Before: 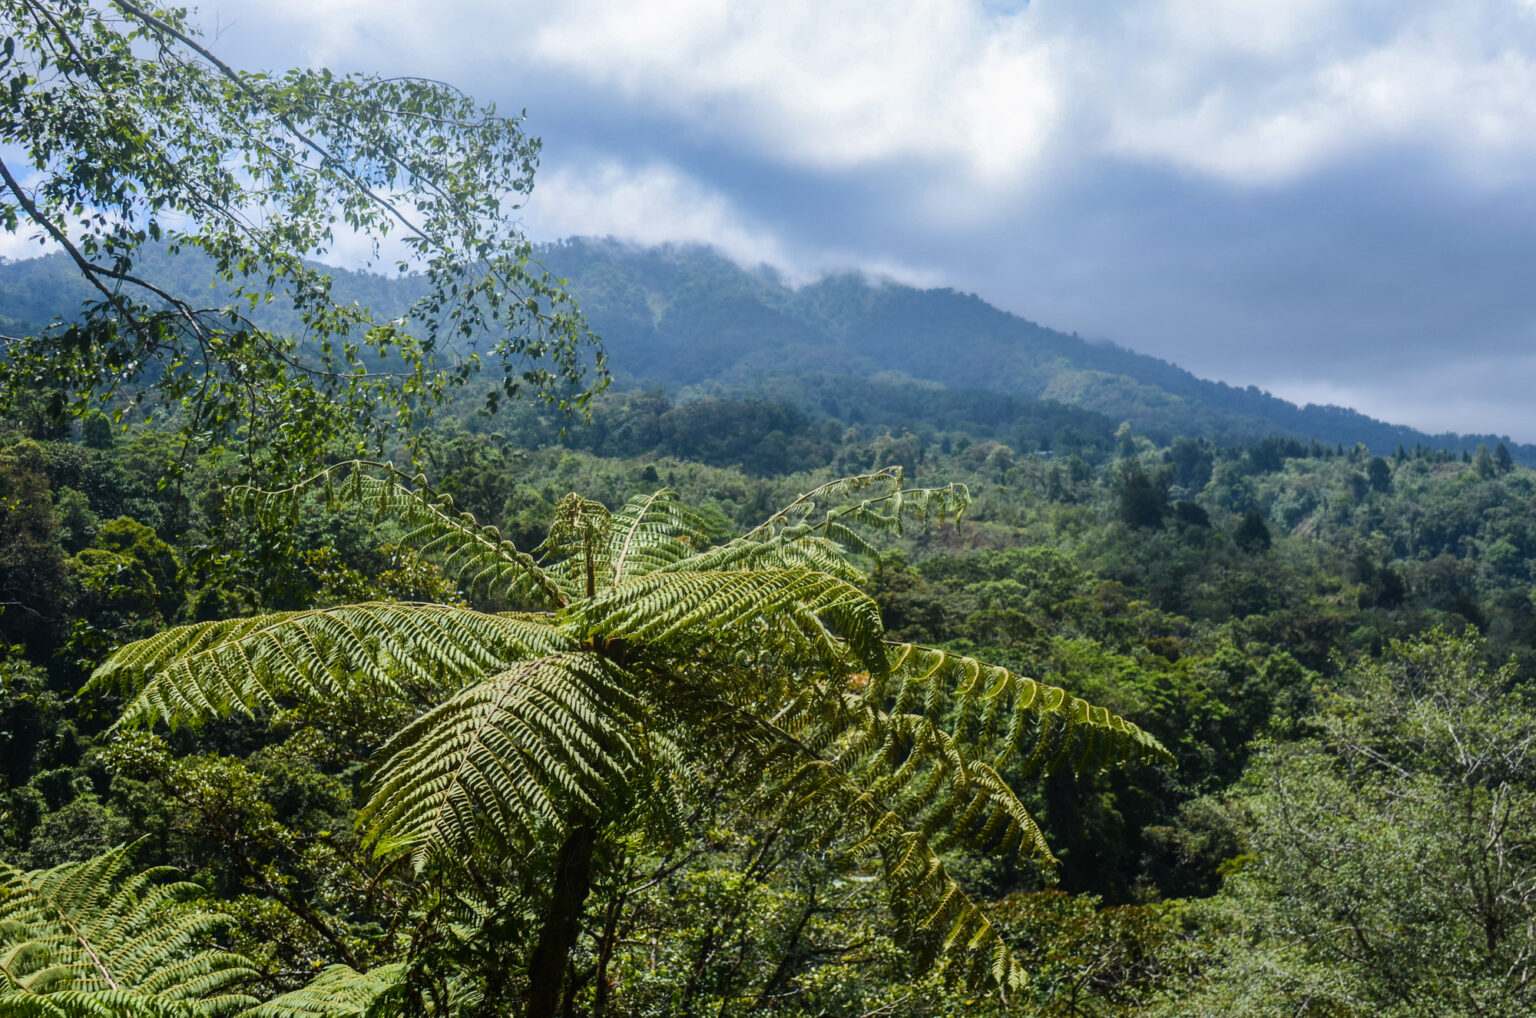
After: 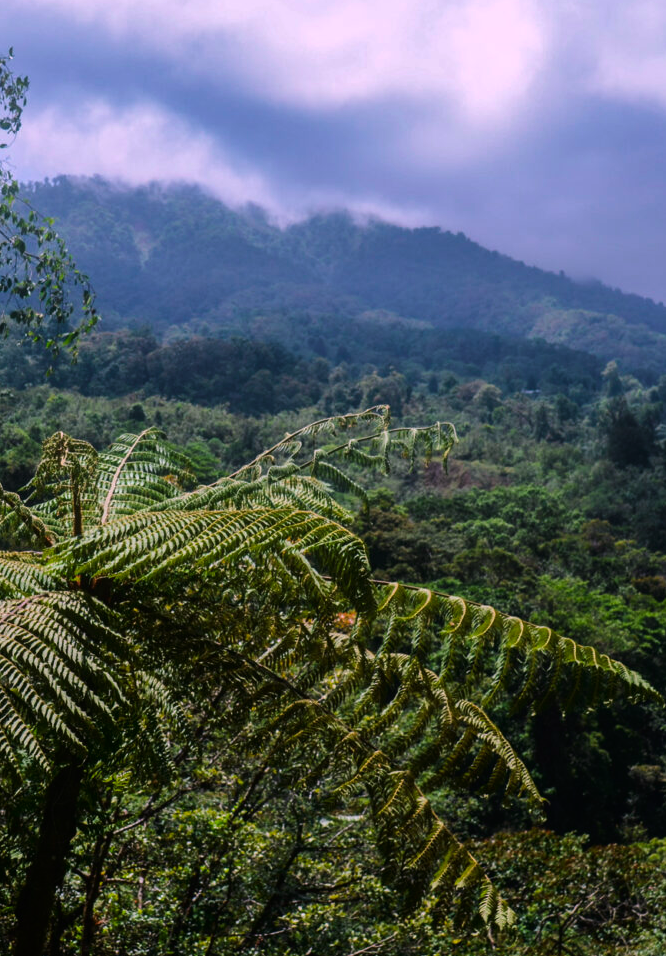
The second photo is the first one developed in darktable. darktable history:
color balance rgb: contrast -10%
crop: left 33.452%, top 6.025%, right 23.155%
white balance: red 1.066, blue 1.119
tone curve: curves: ch0 [(0, 0) (0.153, 0.06) (1, 1)], color space Lab, linked channels, preserve colors none
color contrast: green-magenta contrast 1.73, blue-yellow contrast 1.15
